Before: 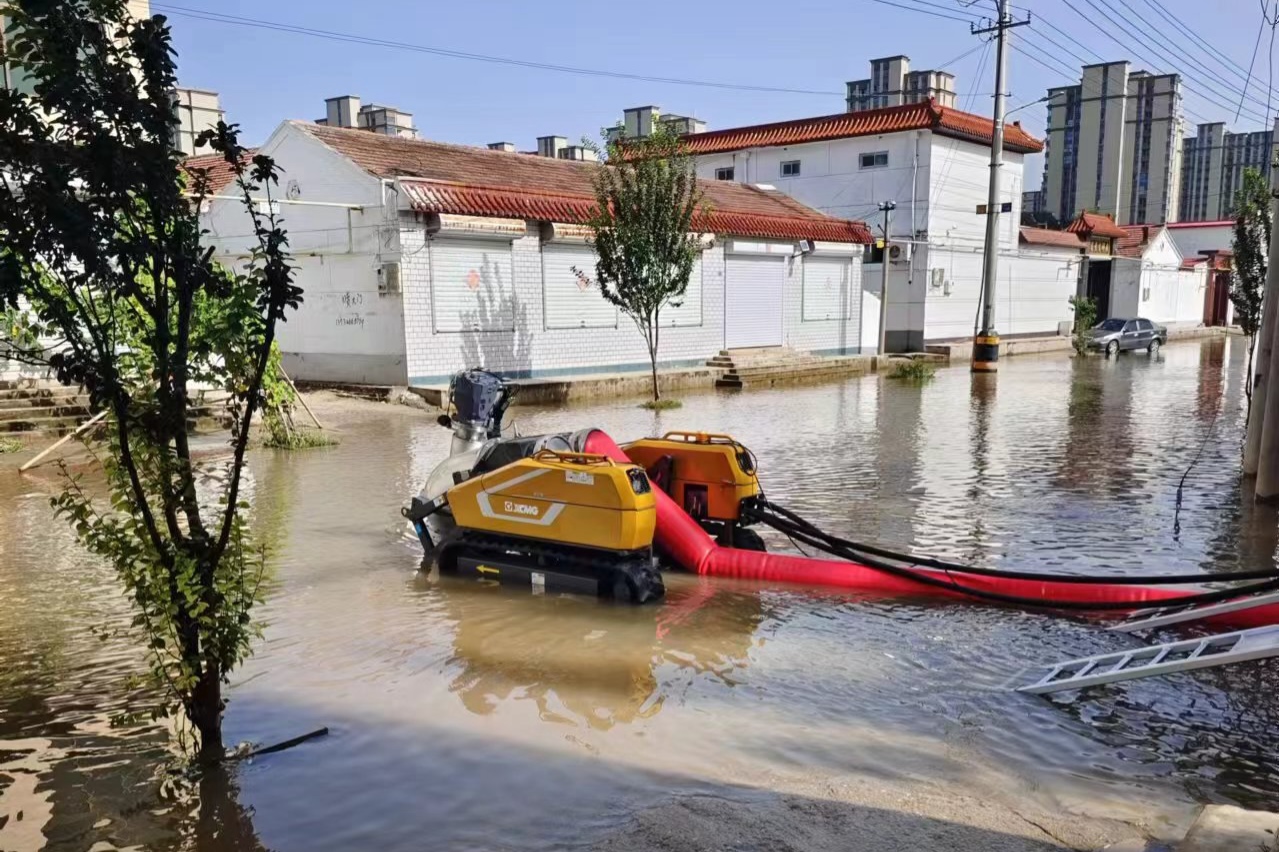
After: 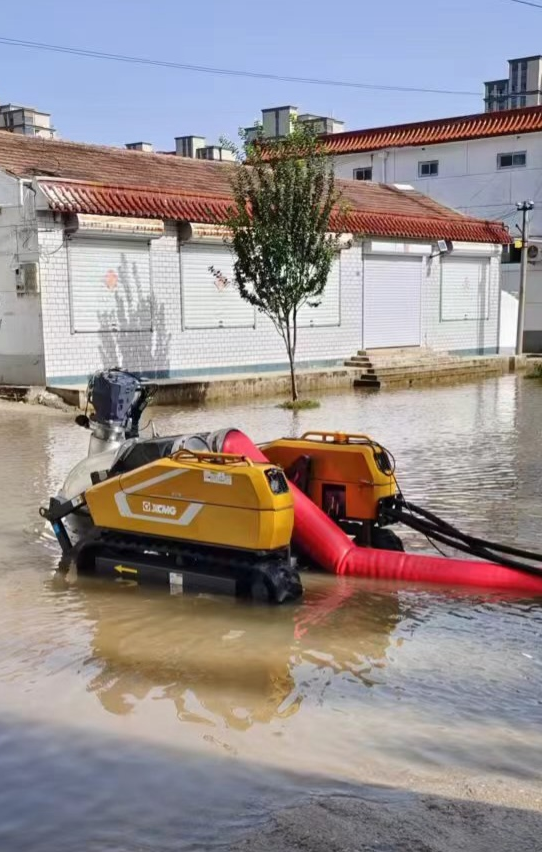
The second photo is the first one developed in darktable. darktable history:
crop: left 28.319%, right 29.273%
